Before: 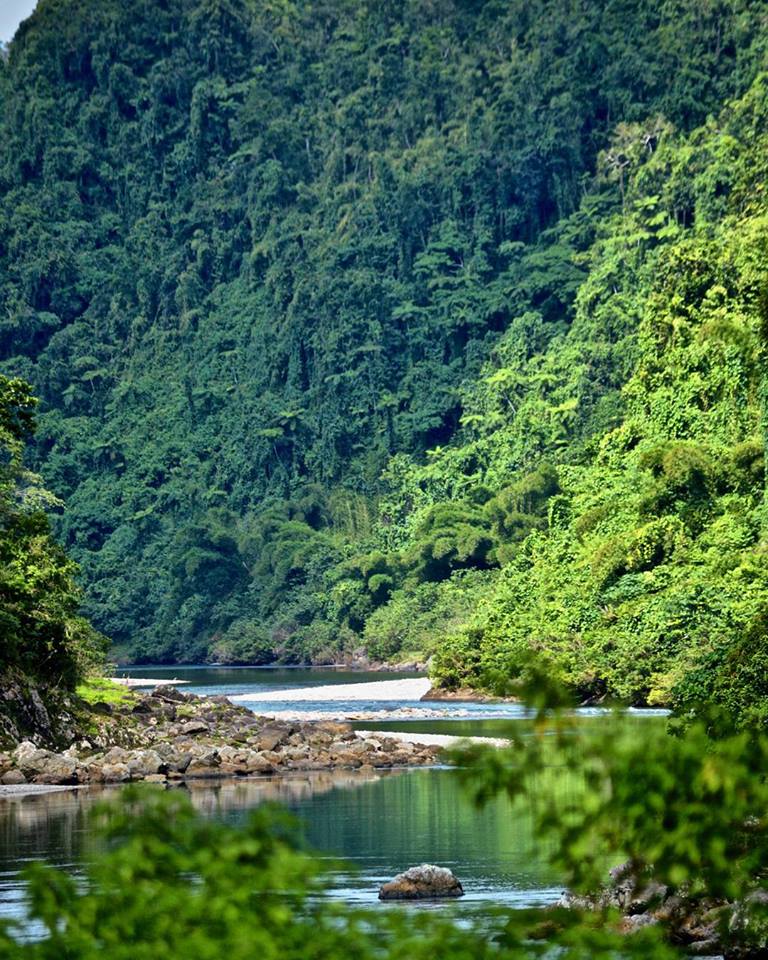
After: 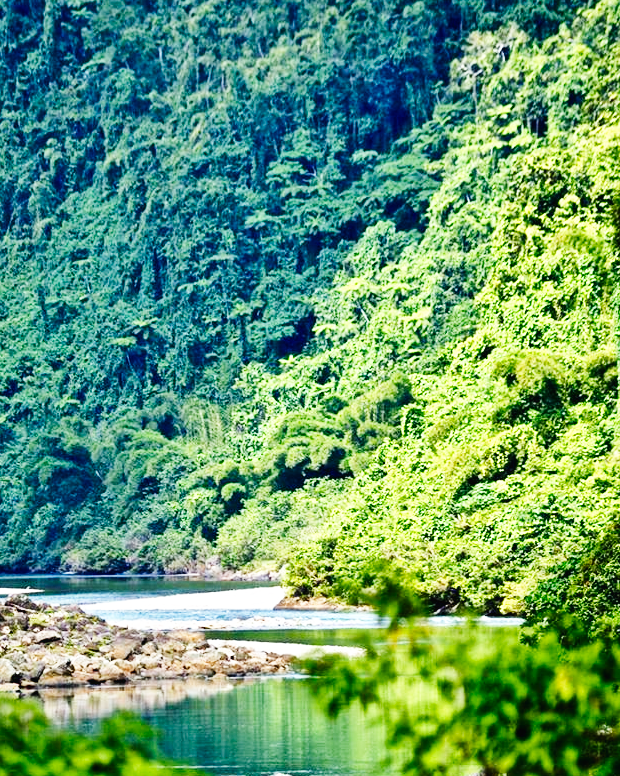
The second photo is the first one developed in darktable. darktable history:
base curve: curves: ch0 [(0, 0.003) (0.001, 0.002) (0.006, 0.004) (0.02, 0.022) (0.048, 0.086) (0.094, 0.234) (0.162, 0.431) (0.258, 0.629) (0.385, 0.8) (0.548, 0.918) (0.751, 0.988) (1, 1)], preserve colors none
crop: left 19.159%, top 9.58%, bottom 9.58%
